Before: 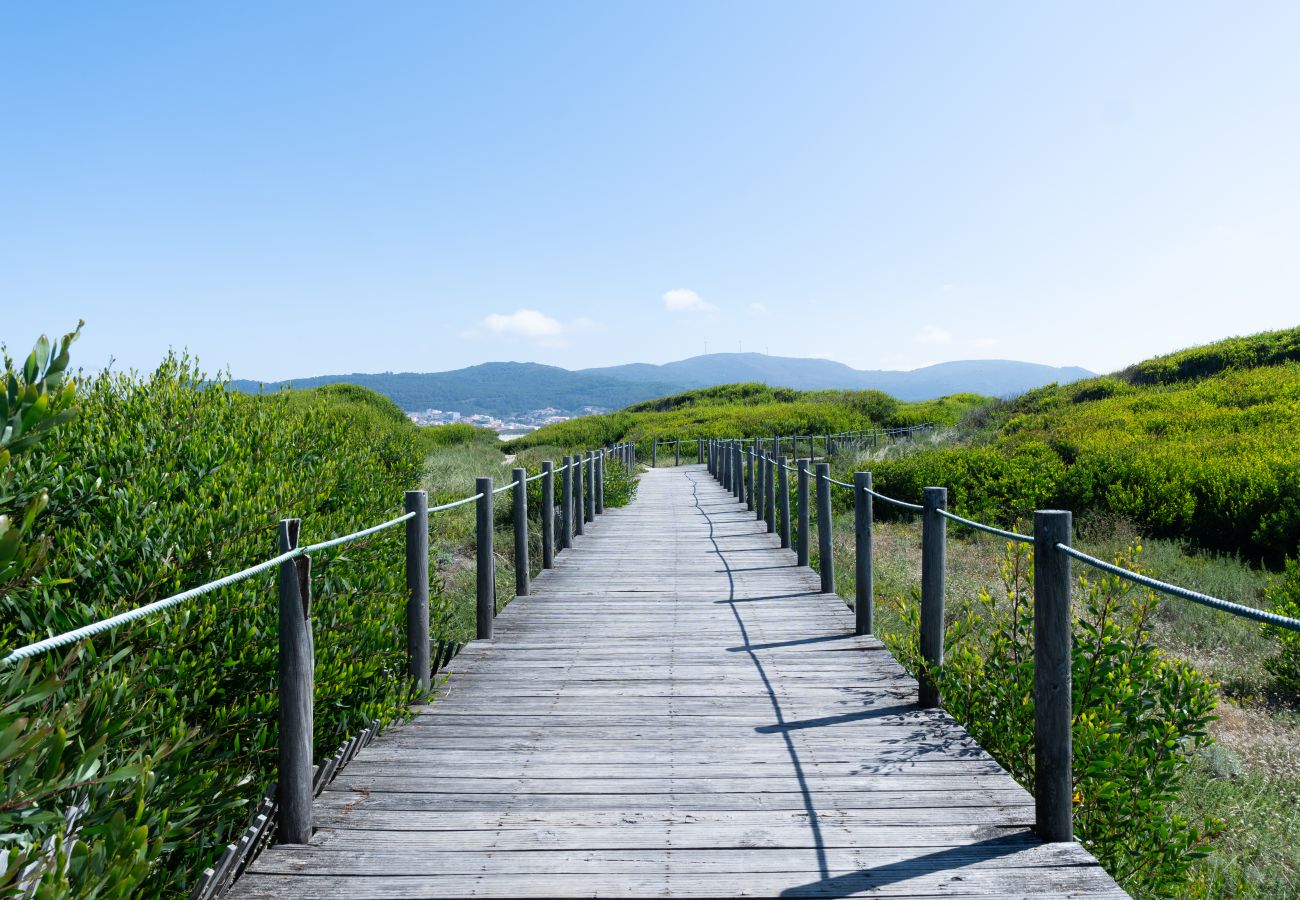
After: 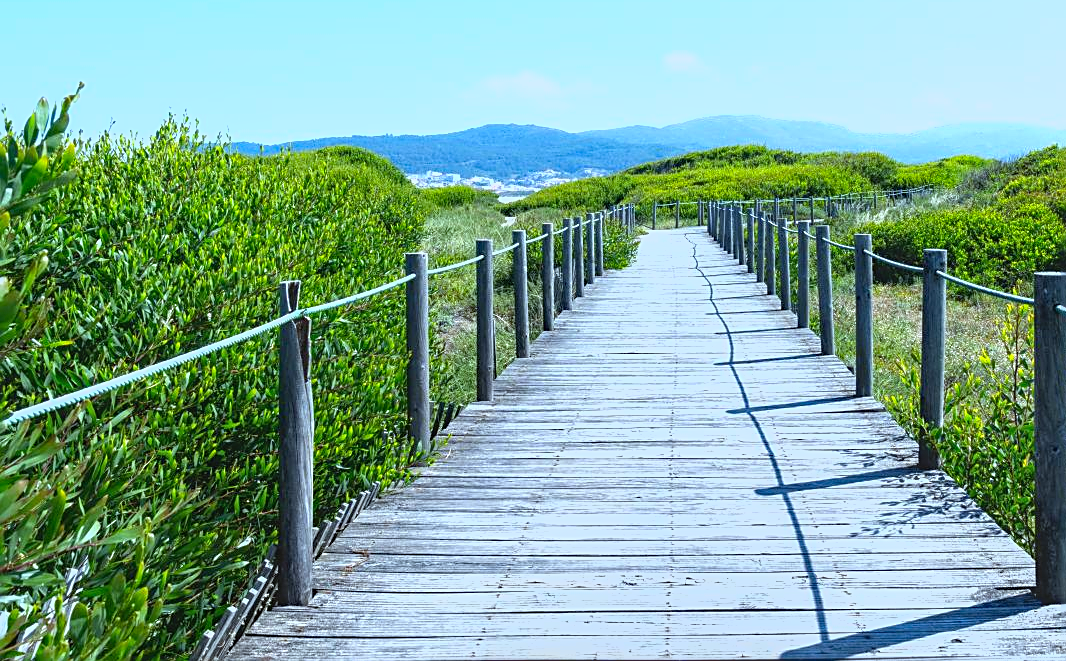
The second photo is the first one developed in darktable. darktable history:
lowpass: radius 0.1, contrast 0.85, saturation 1.1, unbound 0
white balance: red 0.925, blue 1.046
local contrast: on, module defaults
sharpen: on, module defaults
crop: top 26.531%, right 17.959%
exposure: exposure 0.943 EV, compensate highlight preservation false
haze removal: compatibility mode true, adaptive false
